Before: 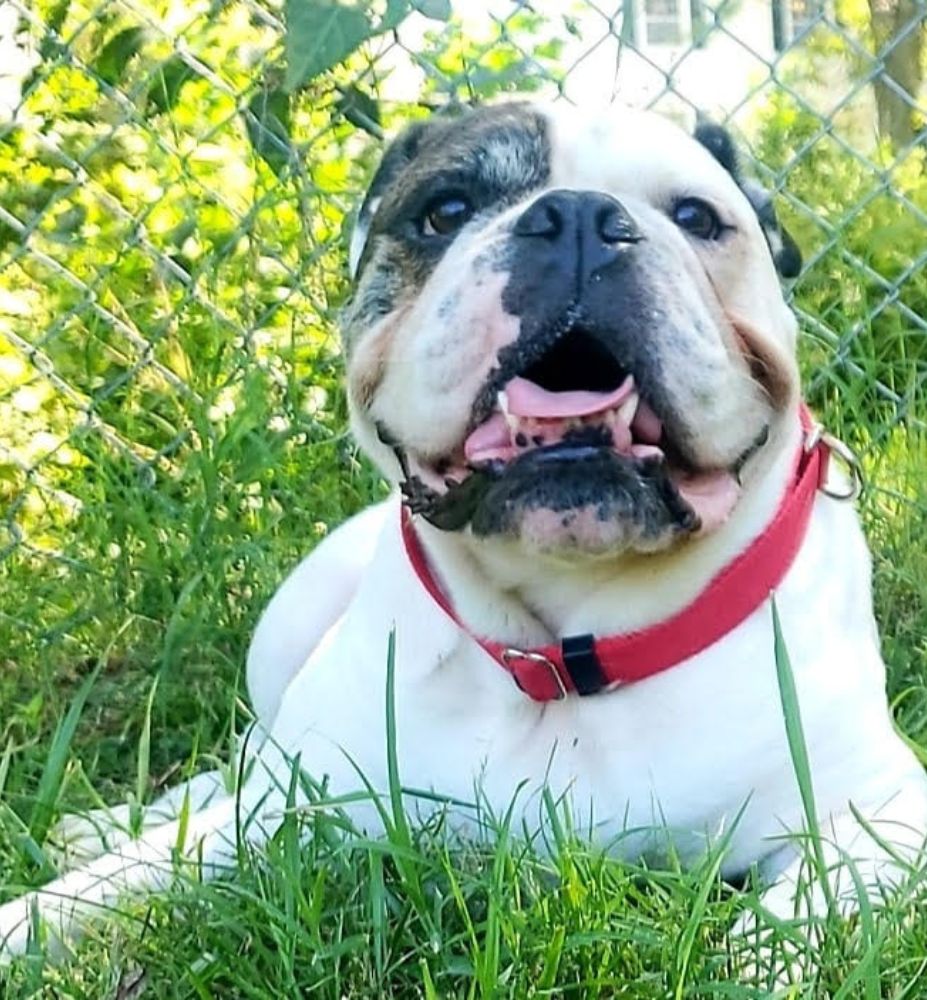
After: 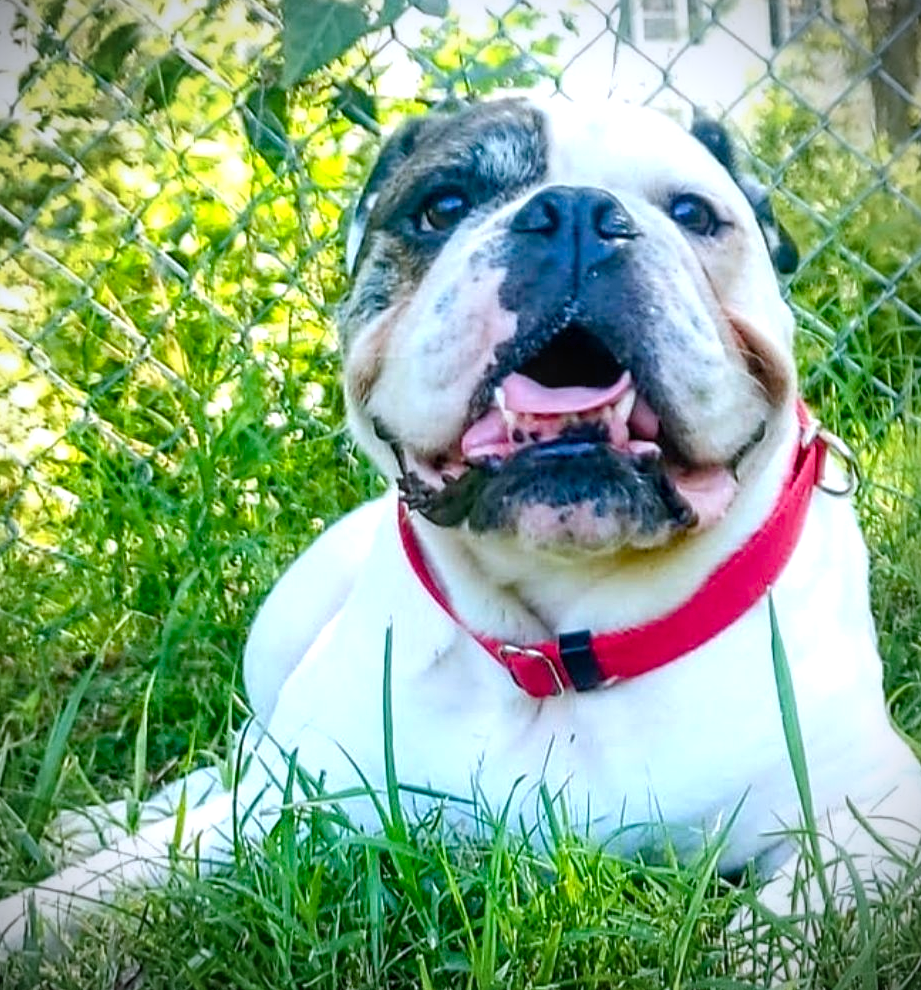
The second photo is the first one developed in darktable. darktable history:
color balance rgb: linear chroma grading › global chroma 15.141%, perceptual saturation grading › global saturation 20%, perceptual saturation grading › highlights -24.933%, perceptual saturation grading › shadows 24.481%, global vibrance 8.224%
crop: left 0.426%, top 0.47%, right 0.151%, bottom 0.527%
local contrast: on, module defaults
levels: black 0.025%
color correction: highlights a* -0.825, highlights b* -8.73
vignetting: fall-off radius 60.91%, brightness -0.815
exposure: exposure 0.2 EV, compensate highlight preservation false
